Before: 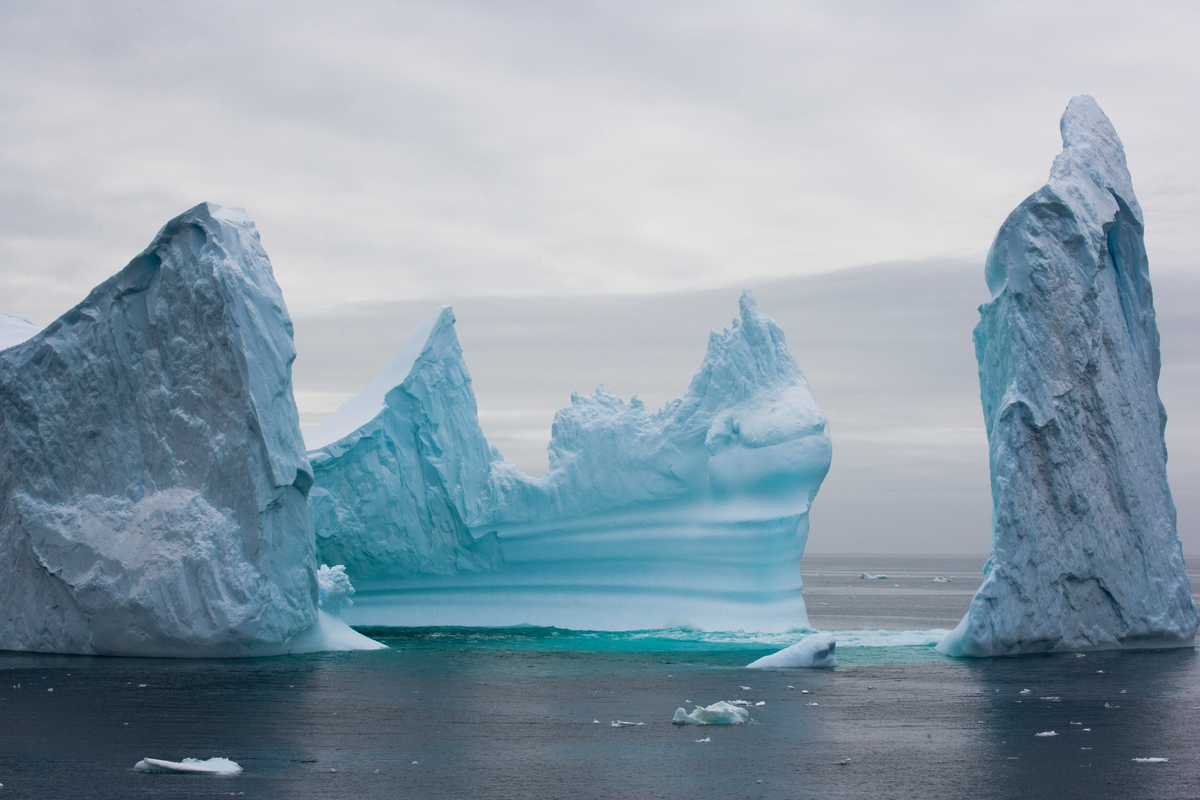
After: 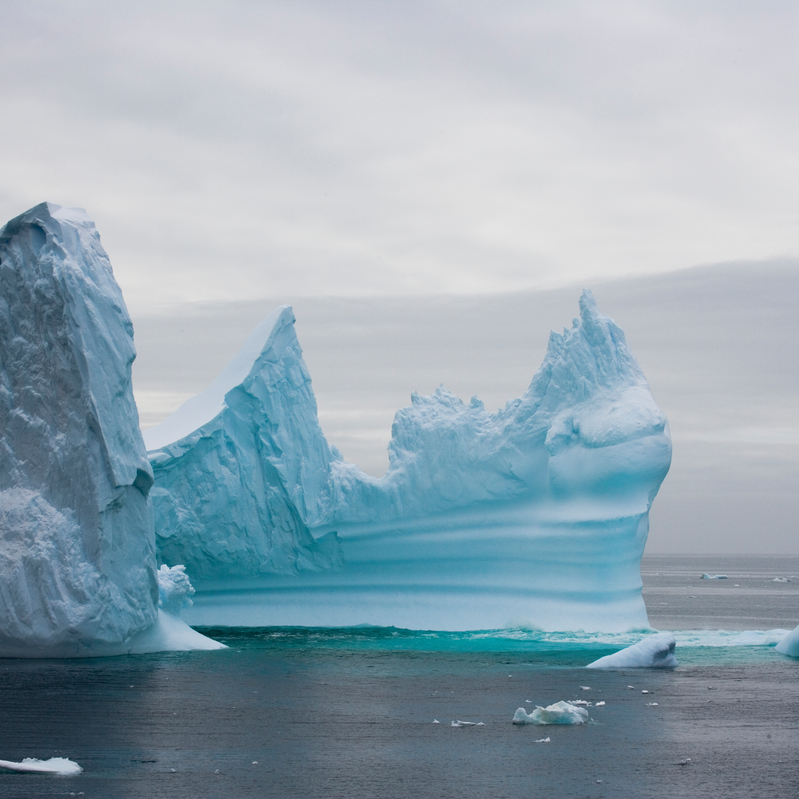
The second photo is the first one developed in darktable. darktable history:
crop and rotate: left 13.39%, right 19.957%
